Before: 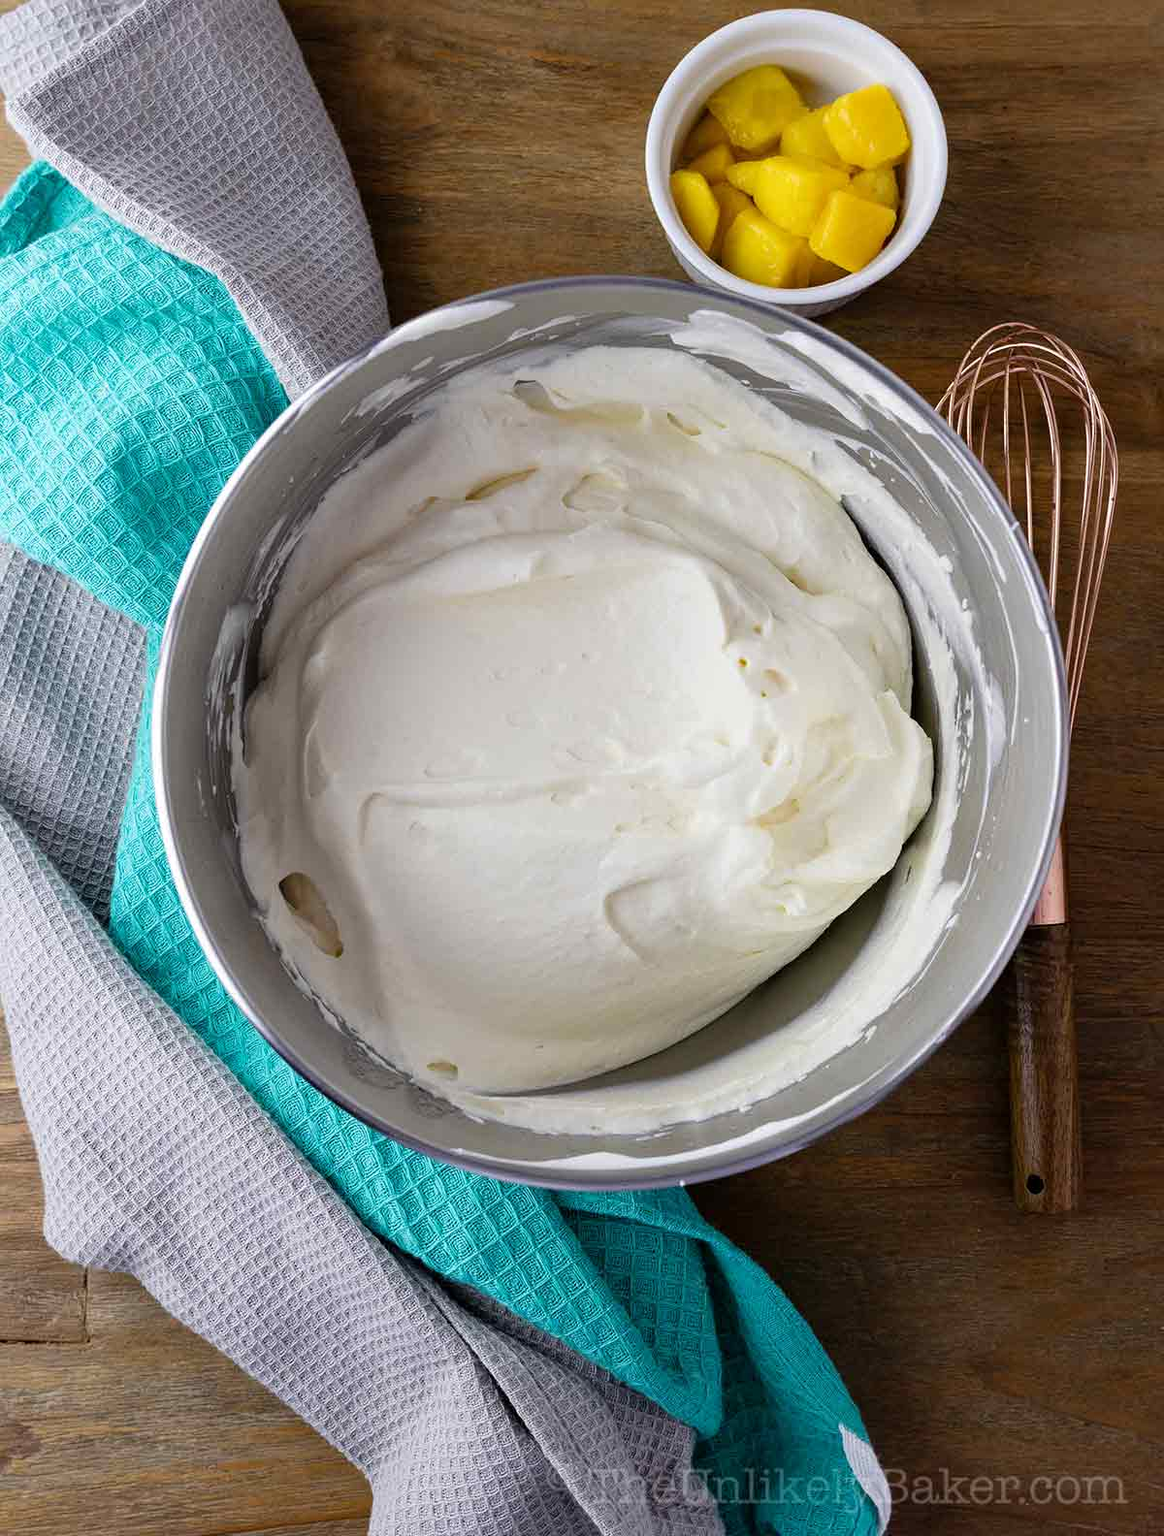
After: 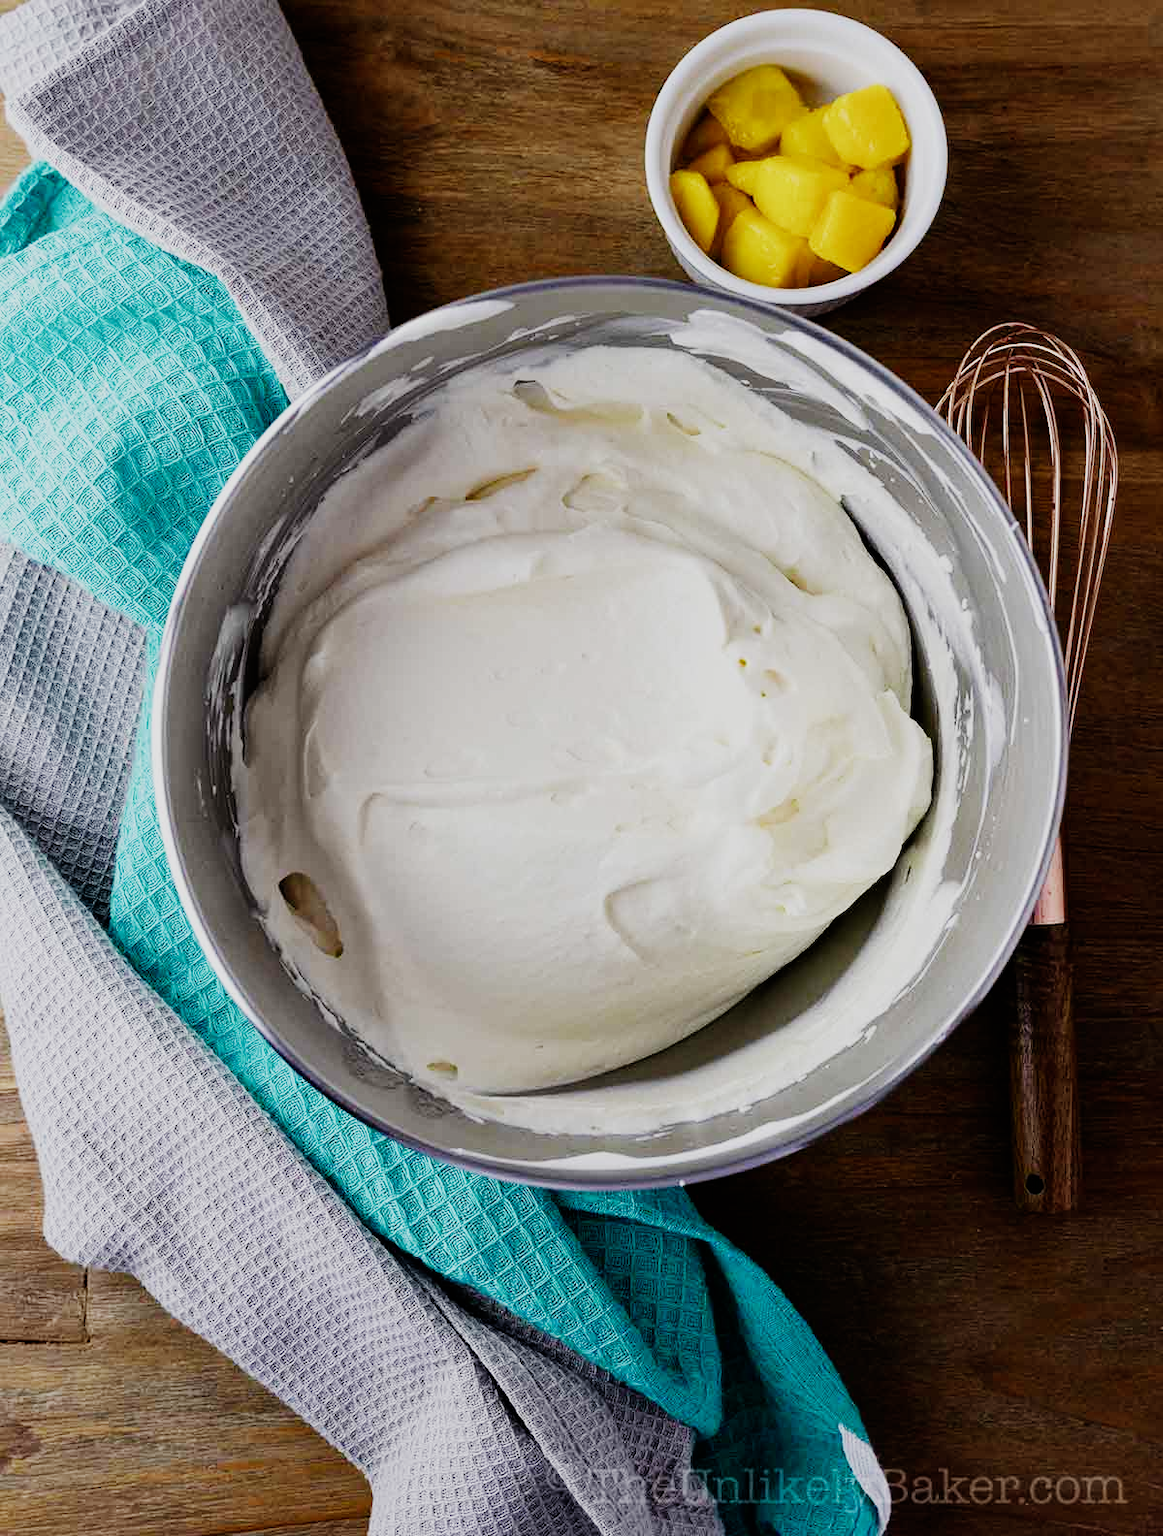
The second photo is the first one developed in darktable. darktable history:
sigmoid: contrast 1.69, skew -0.23, preserve hue 0%, red attenuation 0.1, red rotation 0.035, green attenuation 0.1, green rotation -0.017, blue attenuation 0.15, blue rotation -0.052, base primaries Rec2020
